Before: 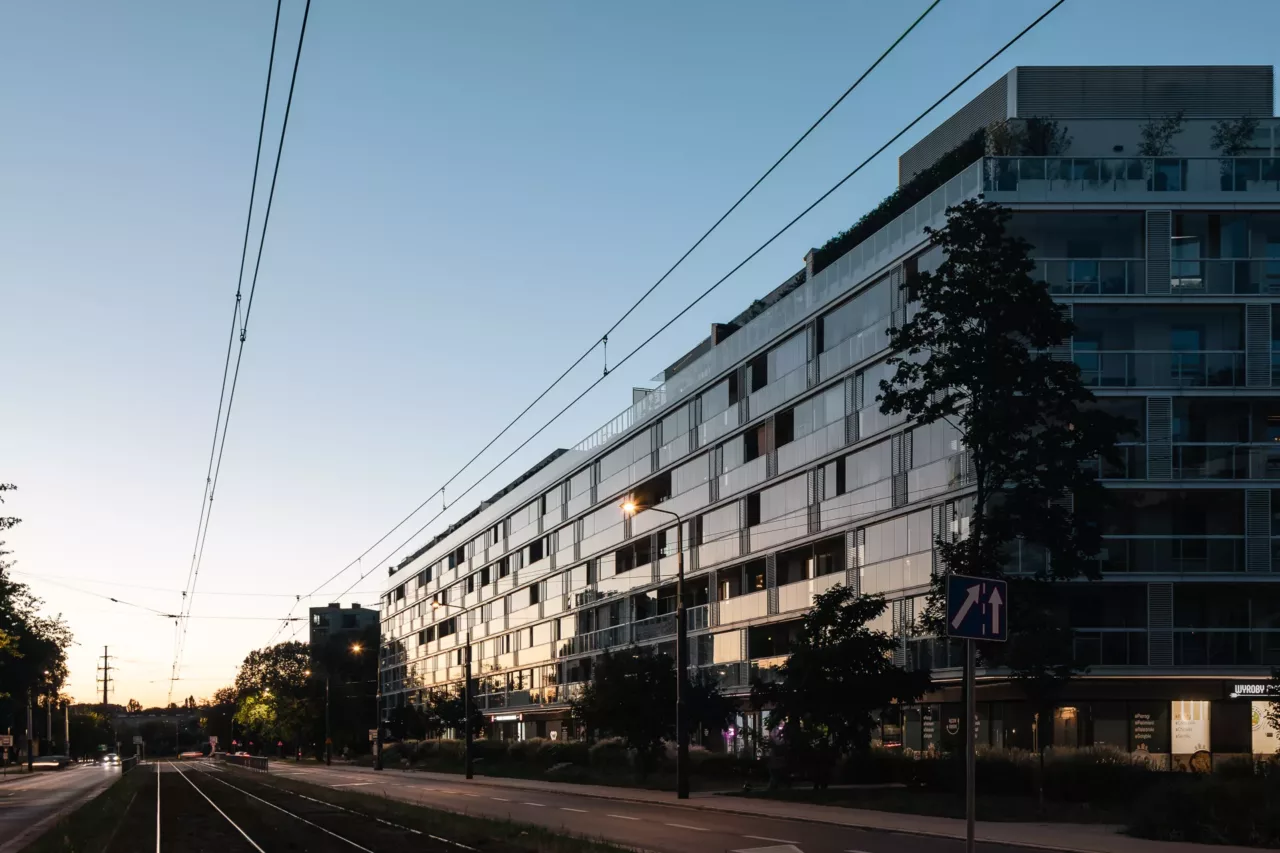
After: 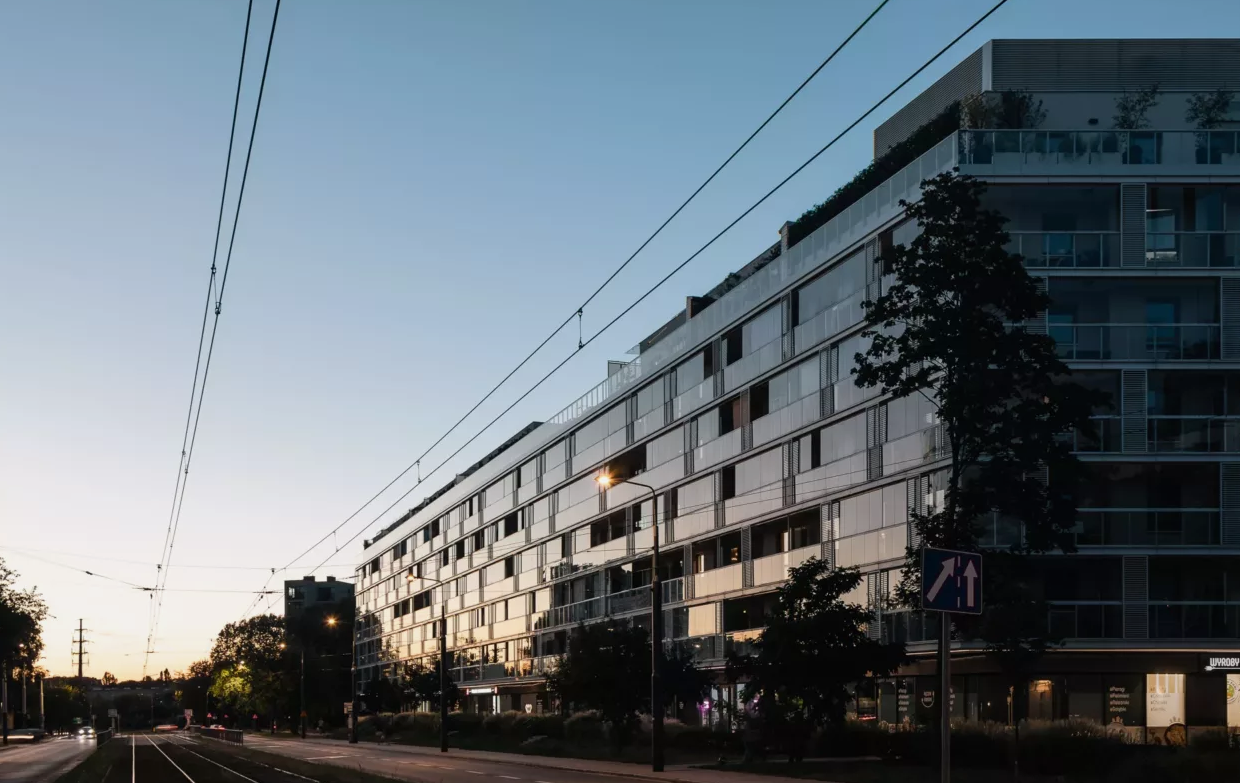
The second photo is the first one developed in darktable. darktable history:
exposure: exposure -0.157 EV, compensate highlight preservation false
crop: left 1.964%, top 3.251%, right 1.122%, bottom 4.933%
